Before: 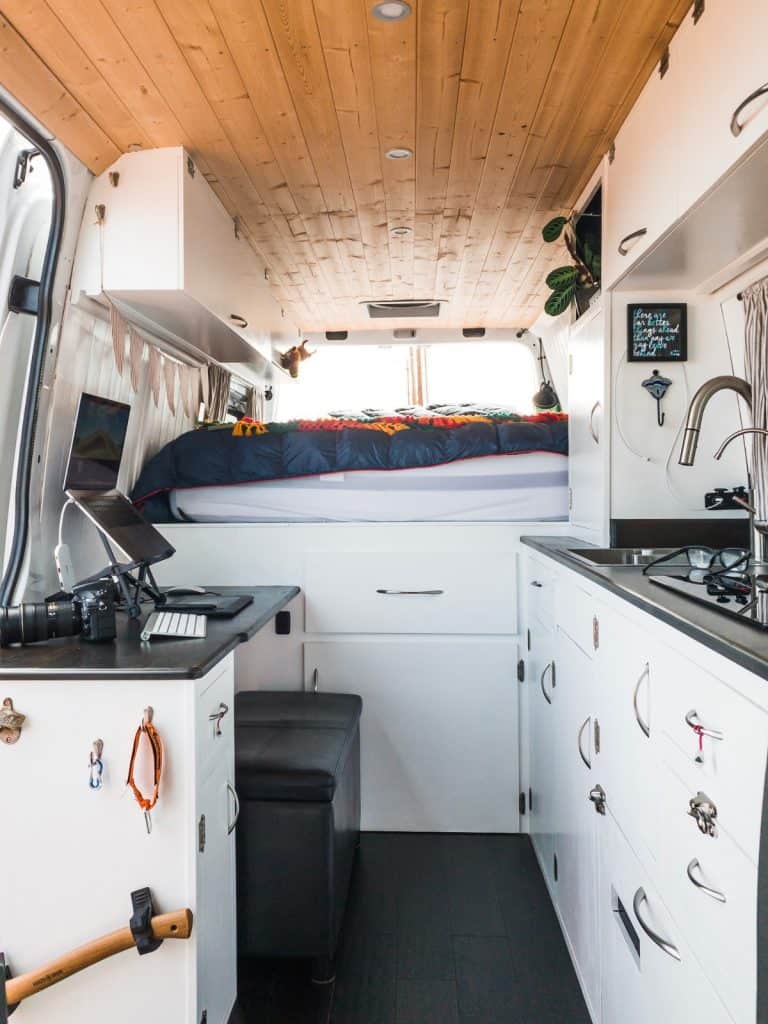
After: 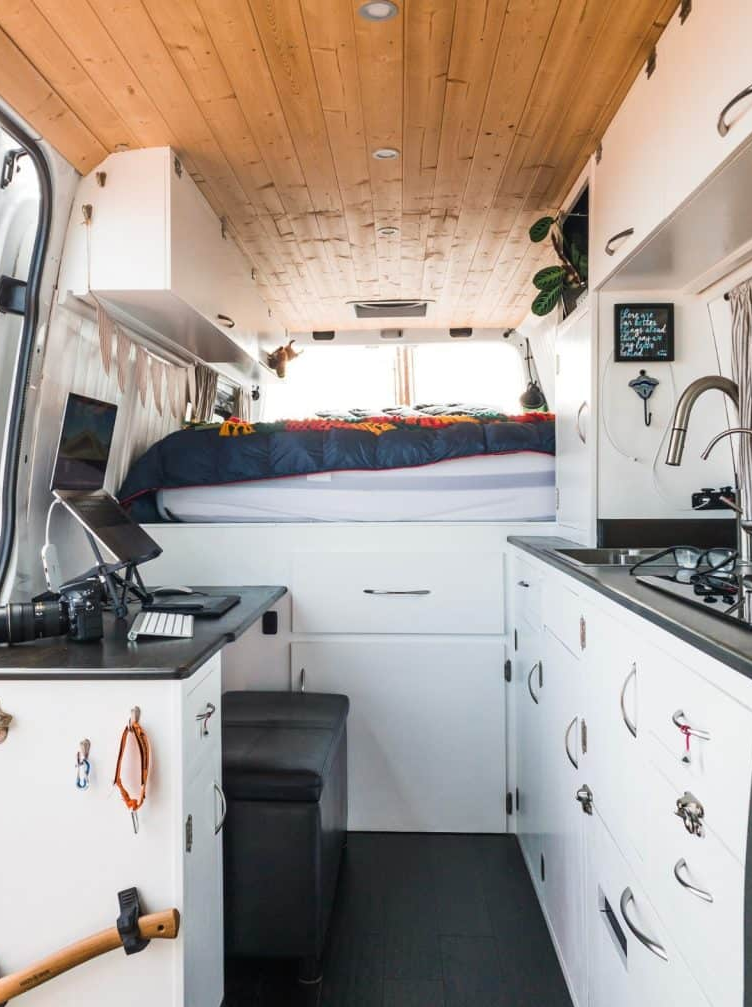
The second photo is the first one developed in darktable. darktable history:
crop: left 1.695%, right 0.277%, bottom 1.579%
